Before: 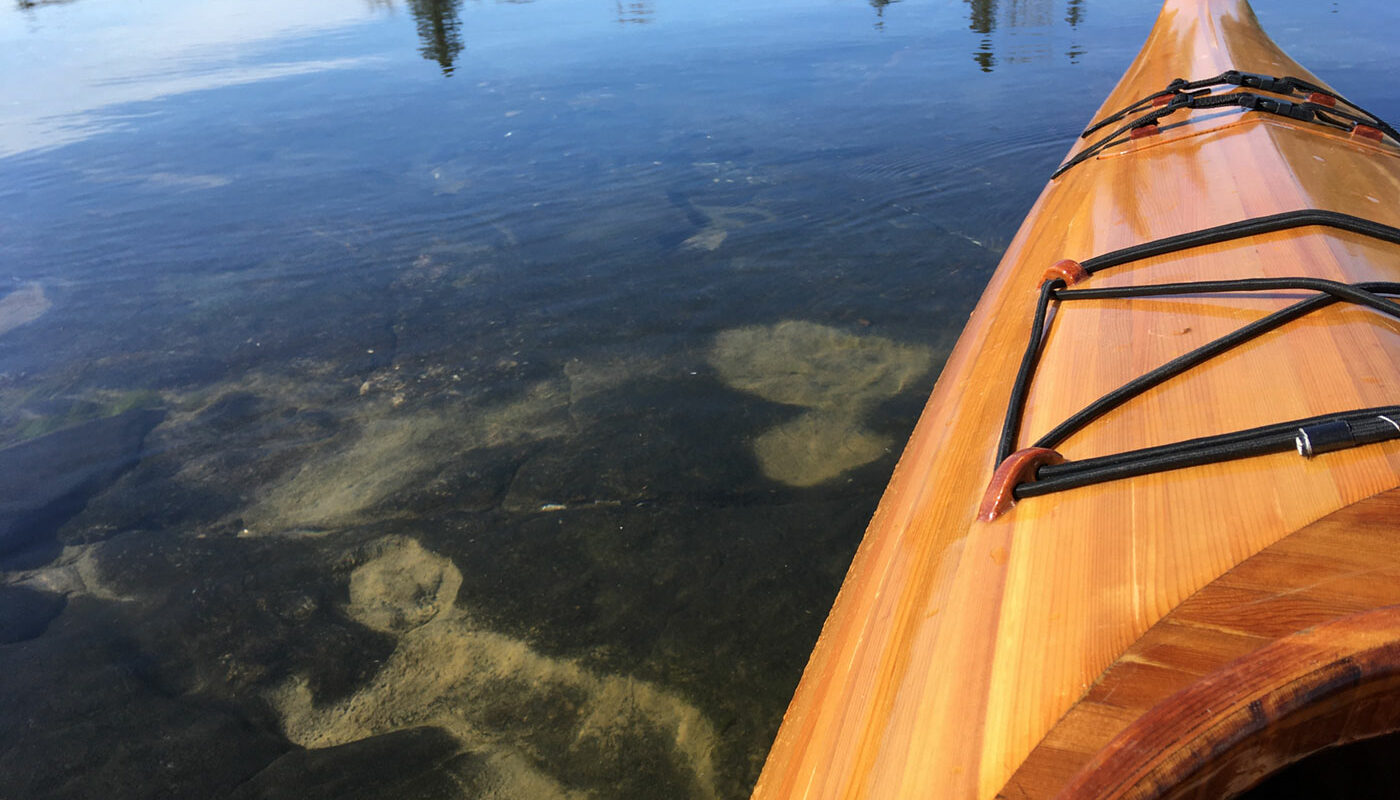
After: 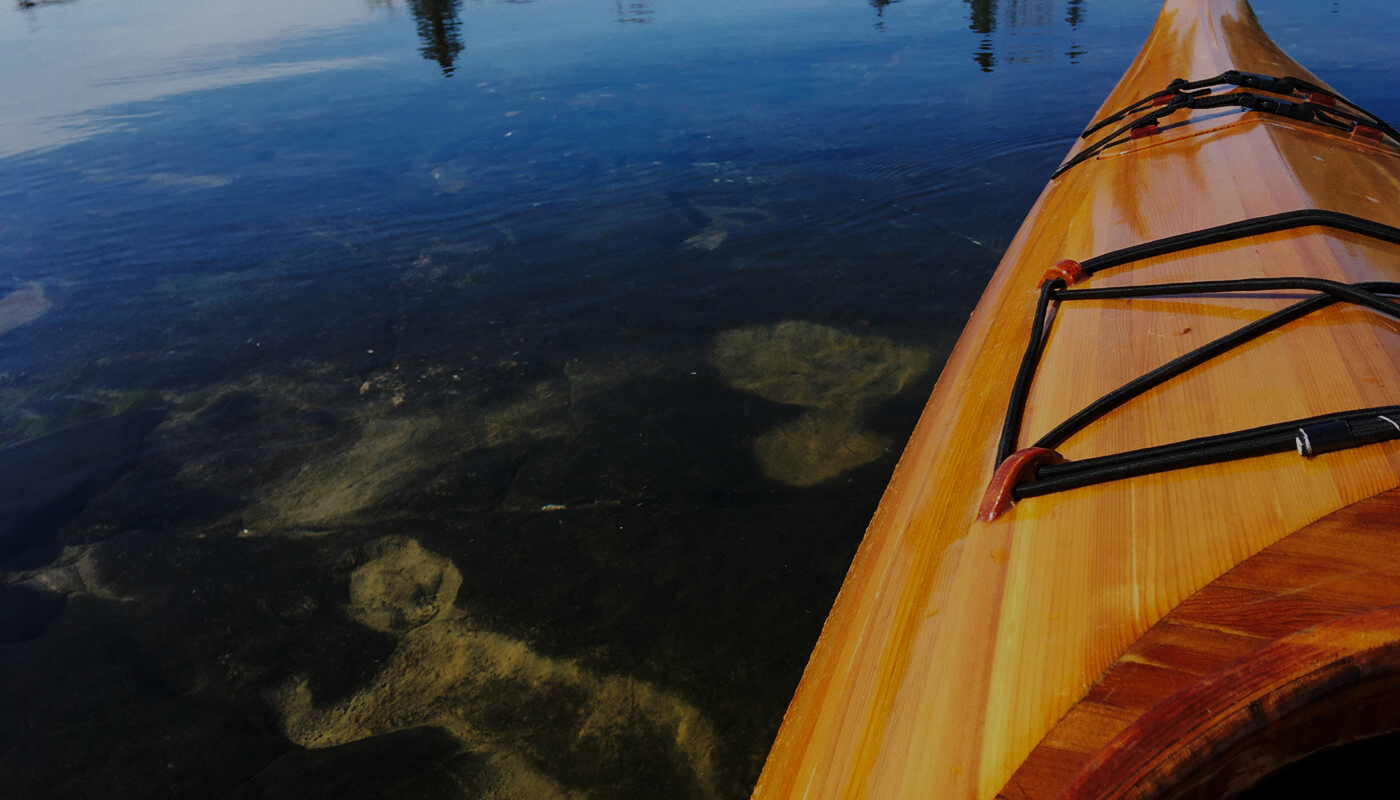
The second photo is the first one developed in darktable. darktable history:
base curve: curves: ch0 [(0, 0) (0.028, 0.03) (0.121, 0.232) (0.46, 0.748) (0.859, 0.968) (1, 1)], preserve colors none
exposure: exposure -2.002 EV, compensate highlight preservation false
